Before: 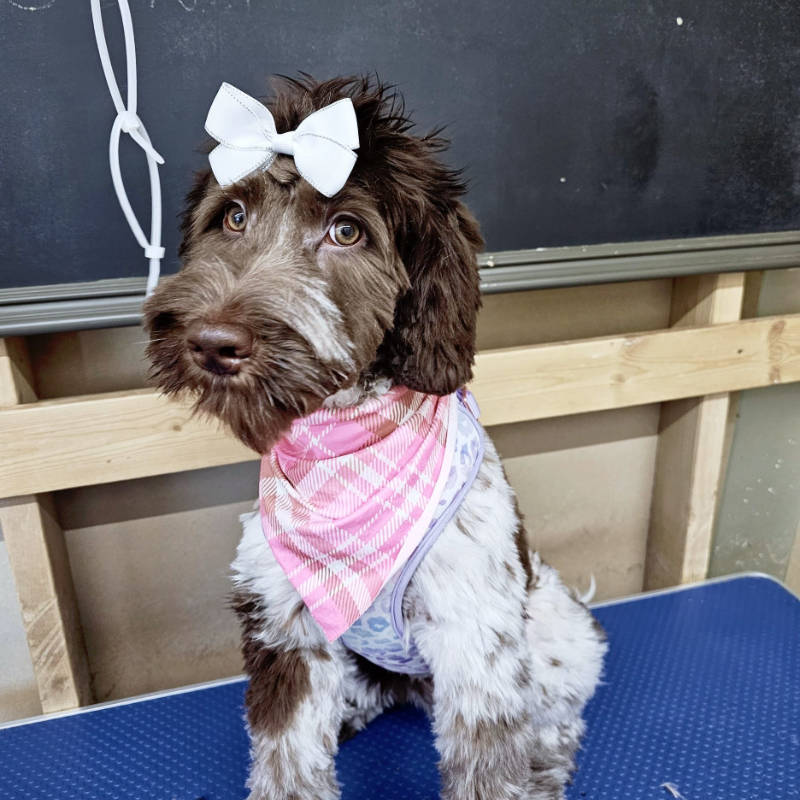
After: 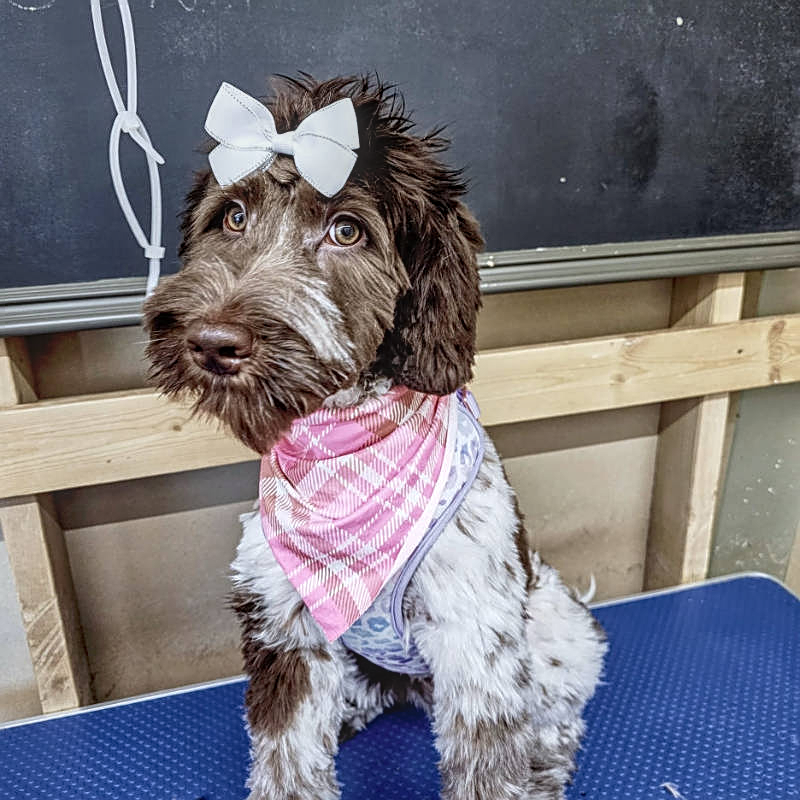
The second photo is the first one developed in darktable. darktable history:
local contrast: highlights 0%, shadows 0%, detail 133%
sharpen: on, module defaults
shadows and highlights: low approximation 0.01, soften with gaussian
